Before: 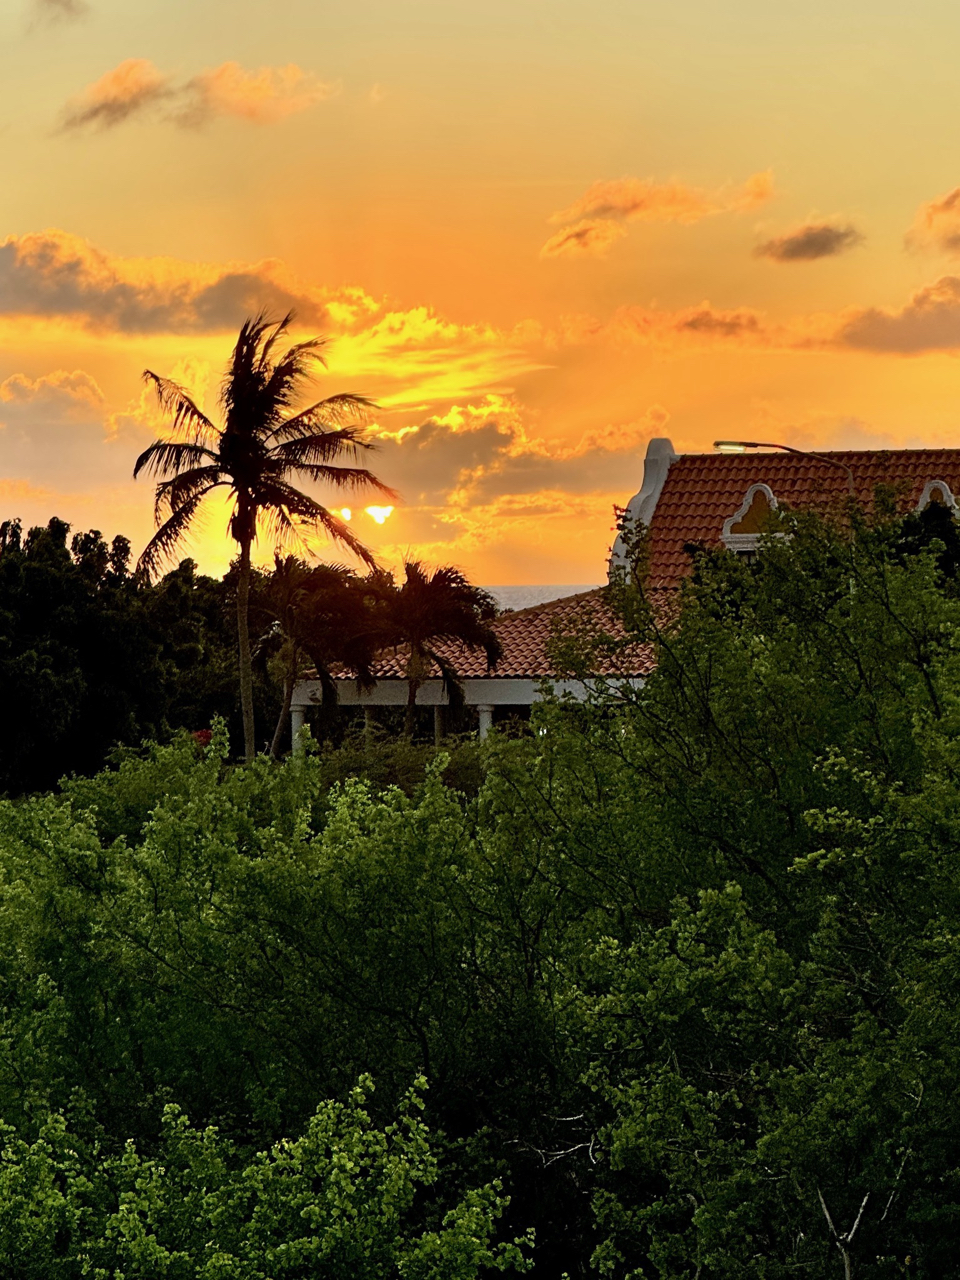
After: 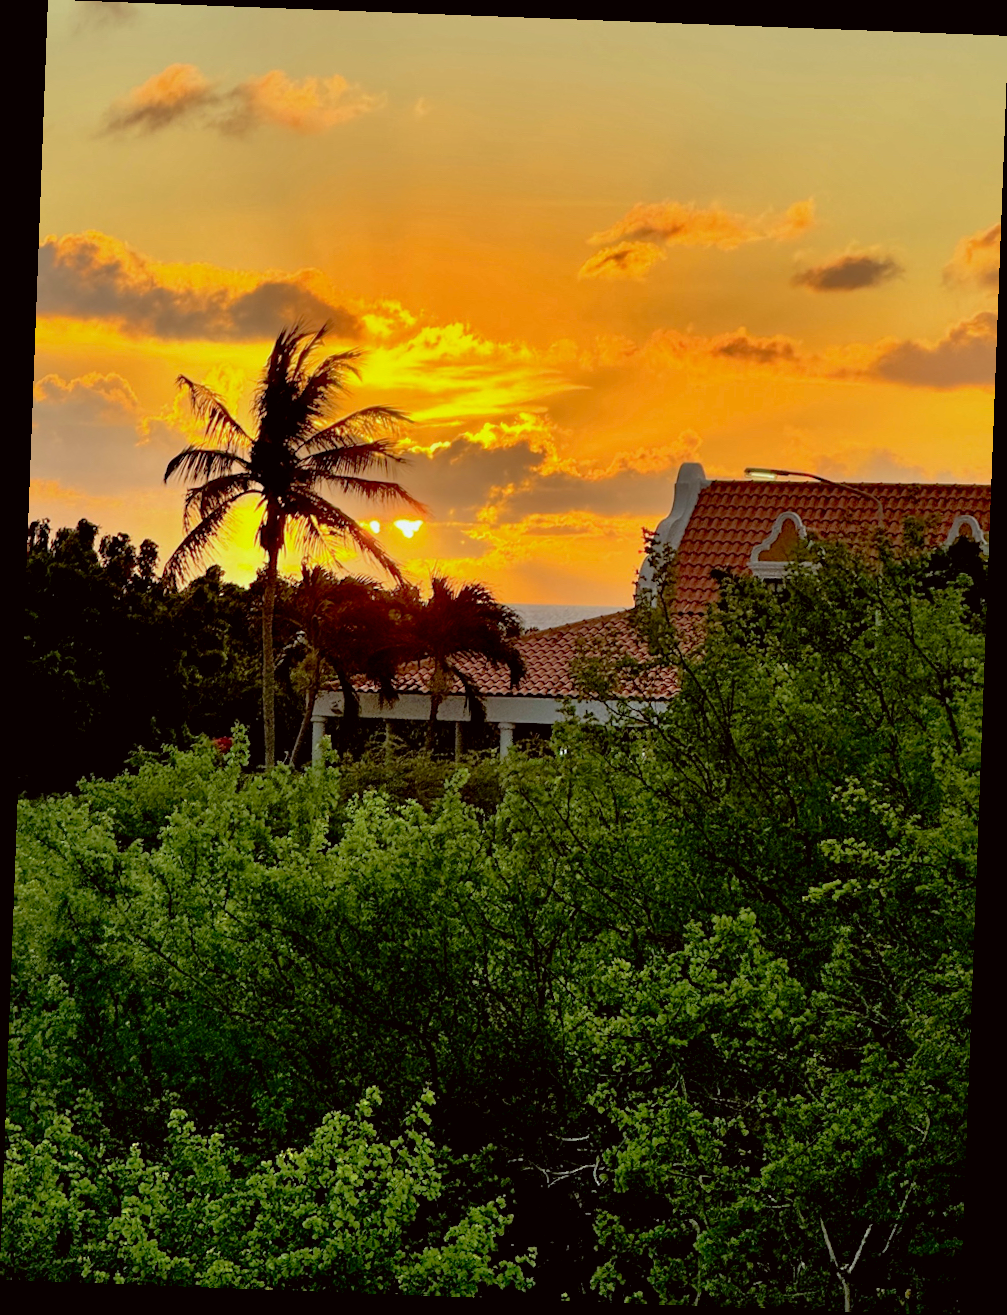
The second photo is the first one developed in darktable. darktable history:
rotate and perspective: rotation 2.17°, automatic cropping off
color correction: highlights a* -2.73, highlights b* -2.09, shadows a* 2.41, shadows b* 2.73
shadows and highlights: on, module defaults
